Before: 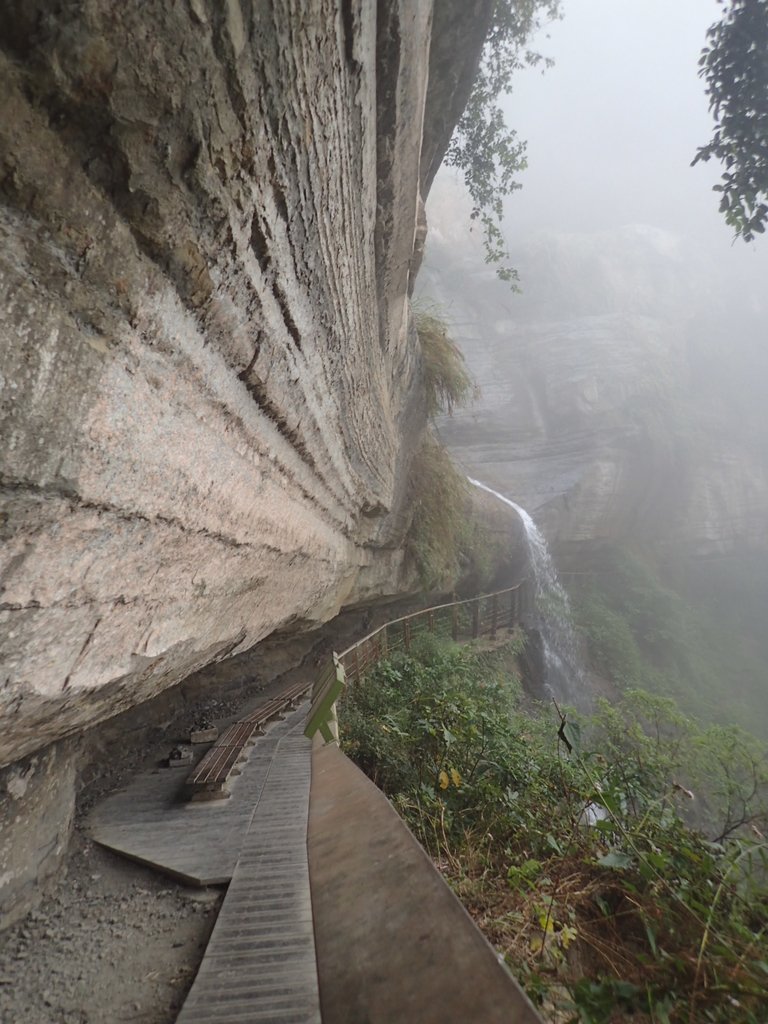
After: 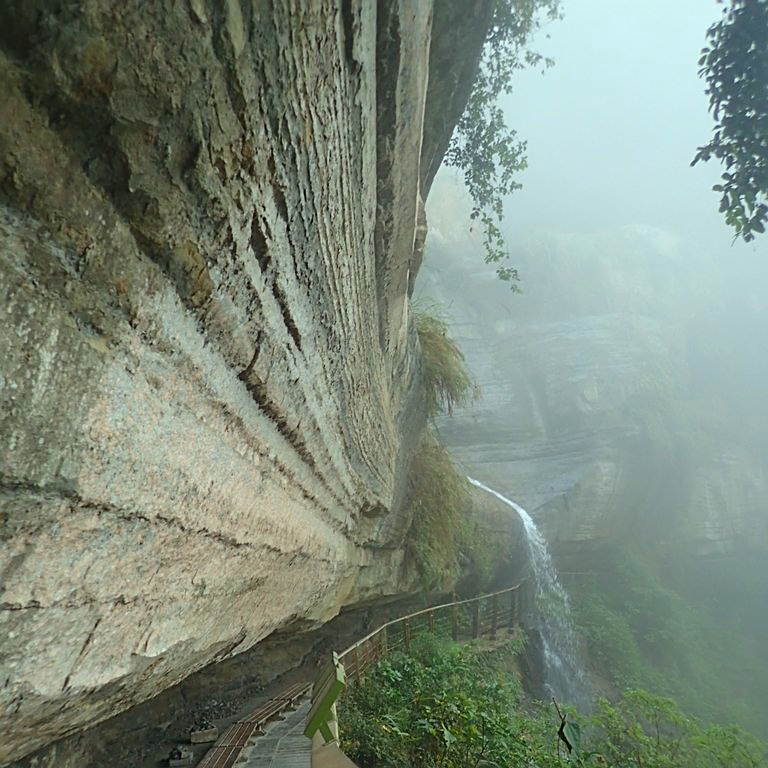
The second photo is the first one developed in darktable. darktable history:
sharpen: on, module defaults
color correction: highlights a* -7.52, highlights b* 1.57, shadows a* -3.3, saturation 1.4
crop: bottom 24.991%
